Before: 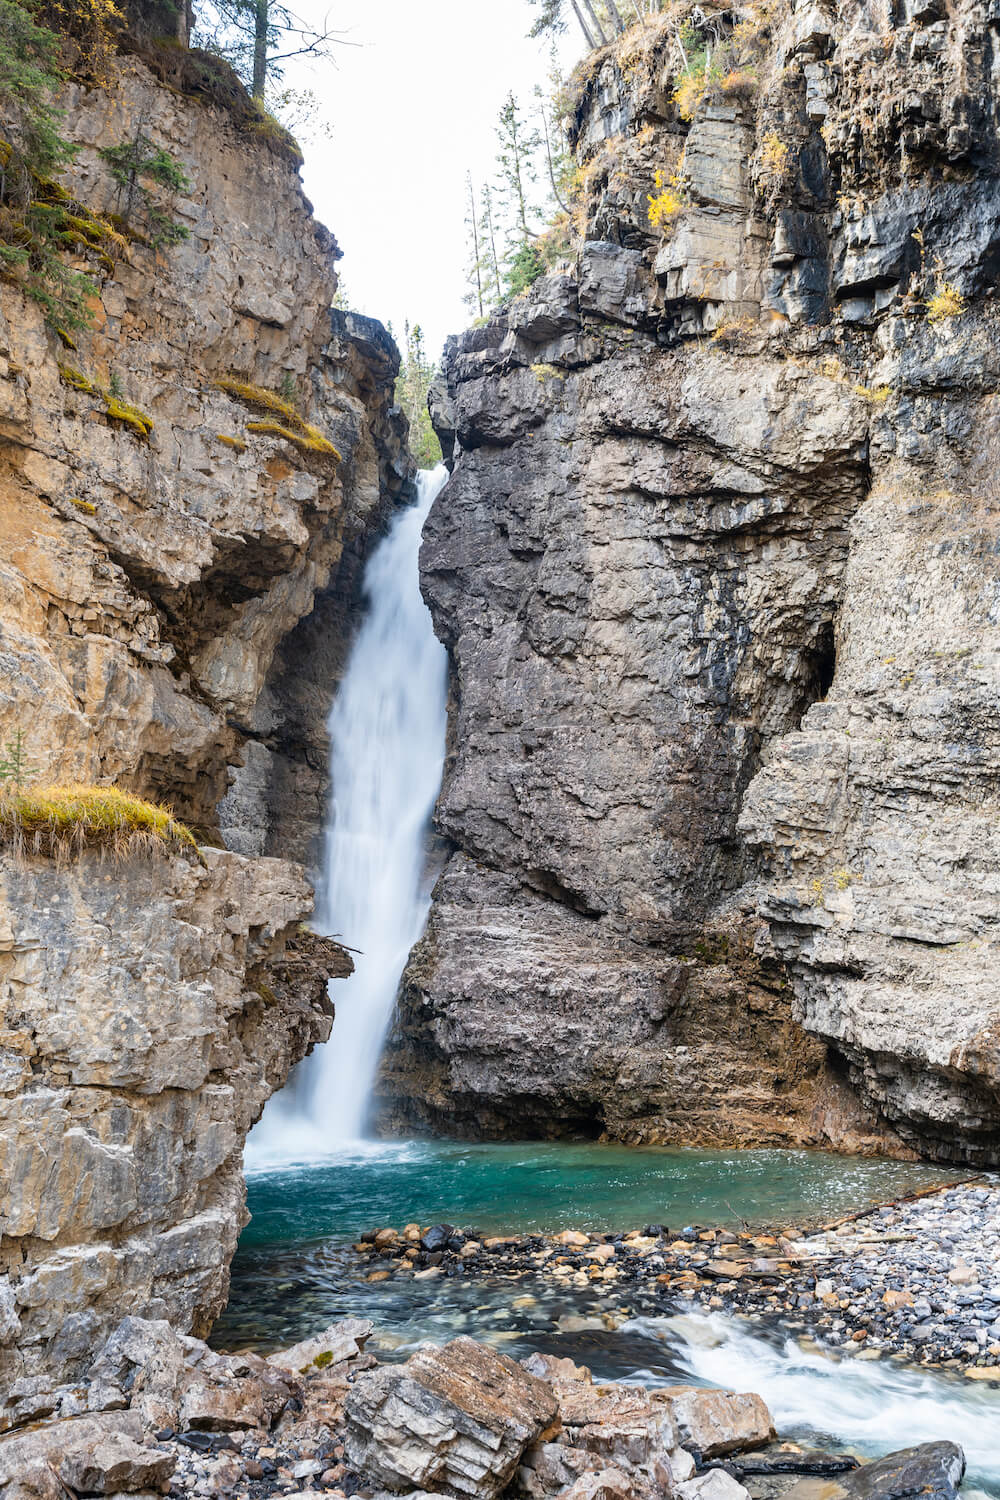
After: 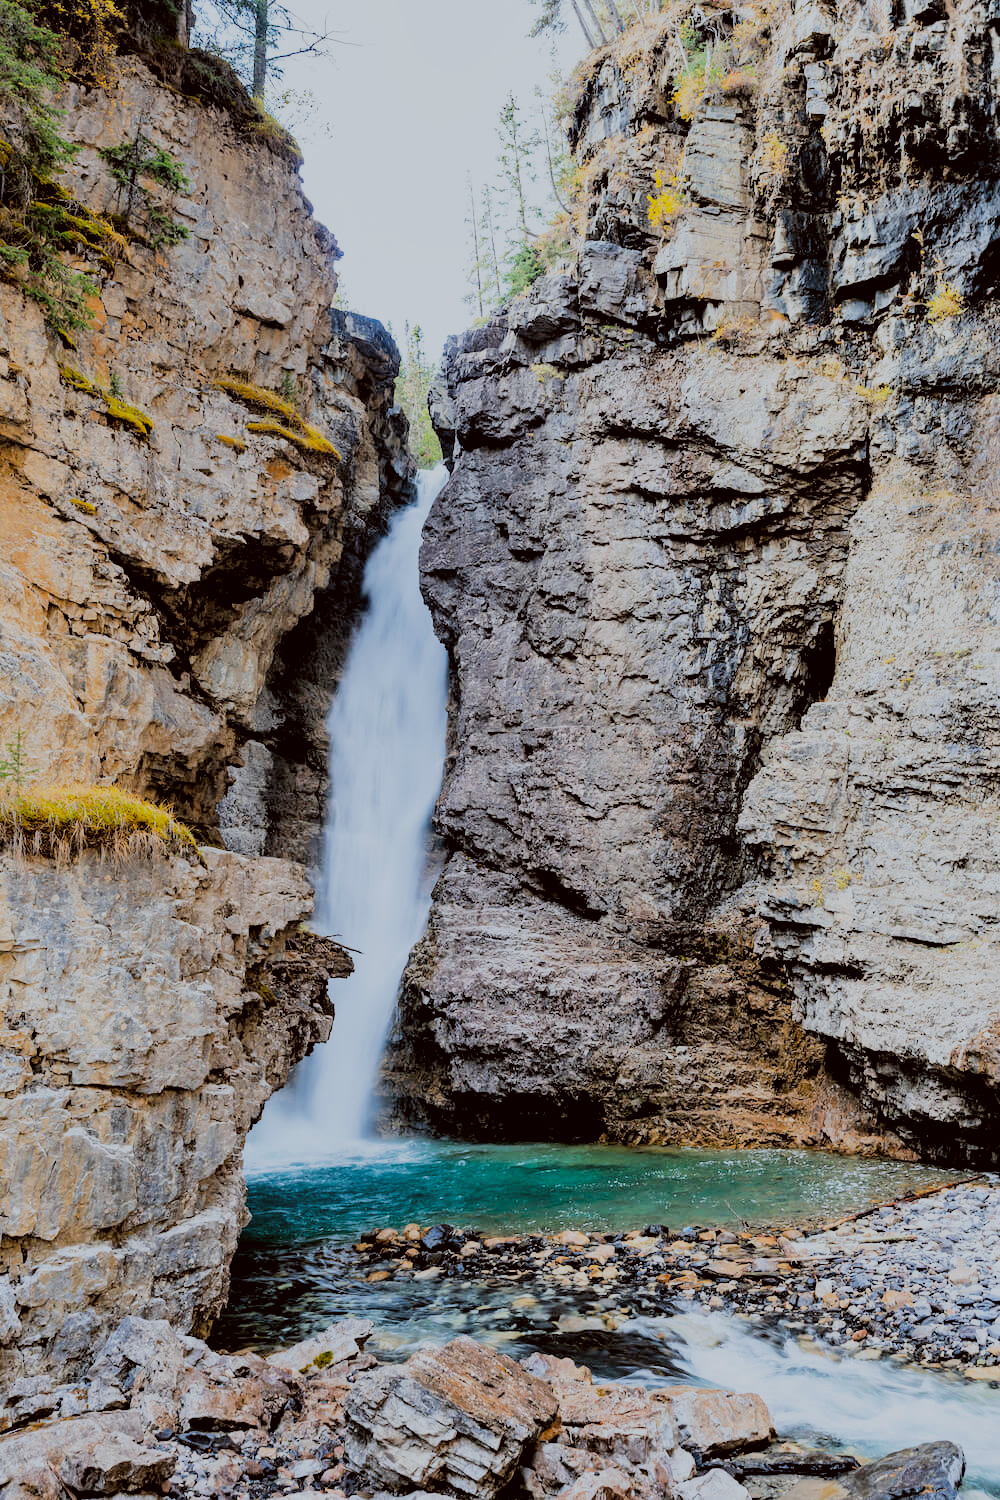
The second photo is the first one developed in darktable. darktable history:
color correction: highlights a* -3.01, highlights b* -6.51, shadows a* 3.18, shadows b* 5.32
color balance rgb: highlights gain › chroma 0.136%, highlights gain › hue 331.04°, perceptual saturation grading › global saturation 1.03%, perceptual saturation grading › highlights -1.461%, perceptual saturation grading › mid-tones 4.019%, perceptual saturation grading › shadows 8.74%, perceptual brilliance grading › global brilliance 12.579%, global vibrance 20%
filmic rgb: black relative exposure -3.14 EV, white relative exposure 7.03 EV, hardness 1.47, contrast 1.351
shadows and highlights: radius 120.66, shadows 21.77, white point adjustment -9.66, highlights -14.42, highlights color adjustment 38.88%, soften with gaussian
